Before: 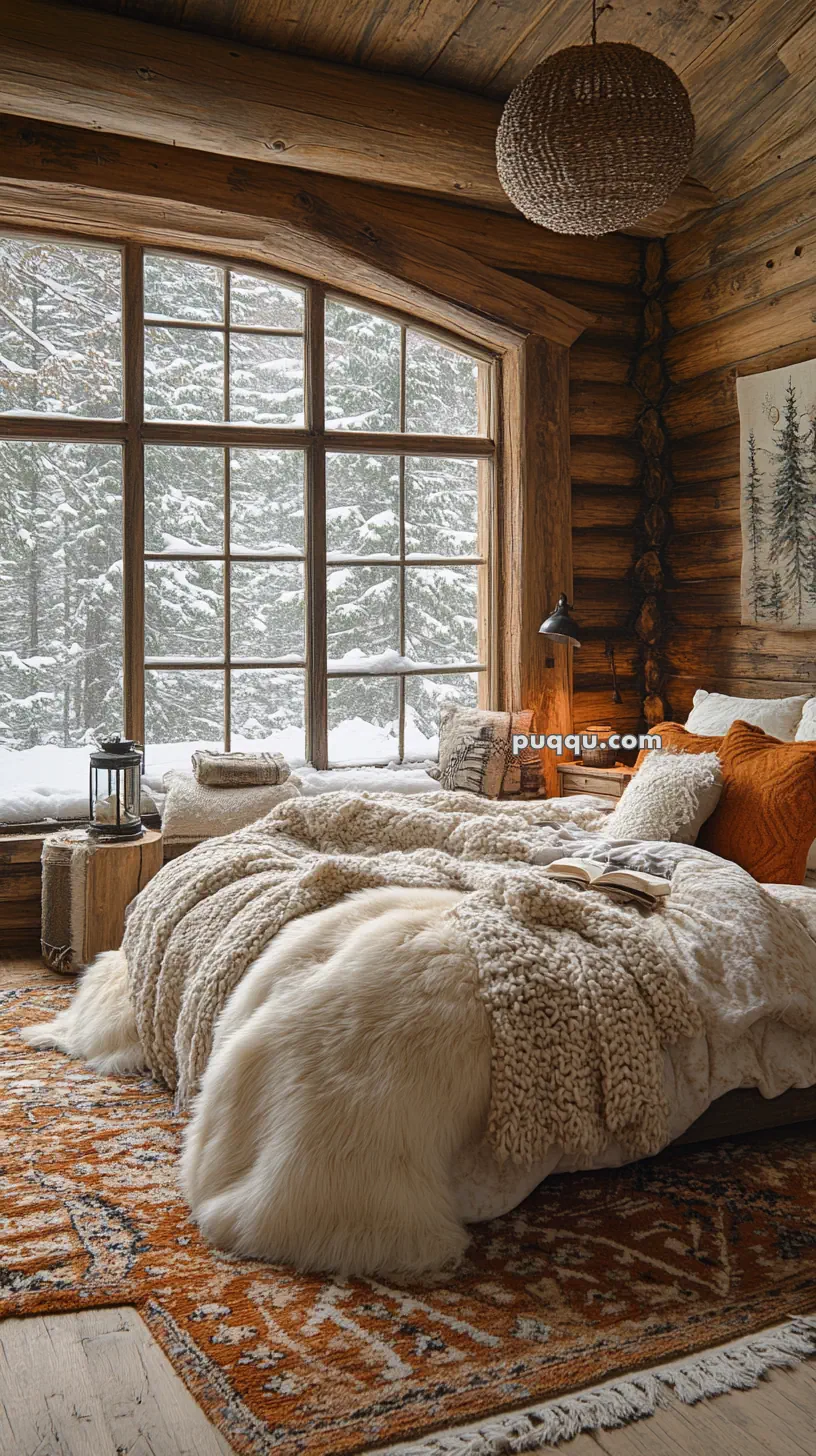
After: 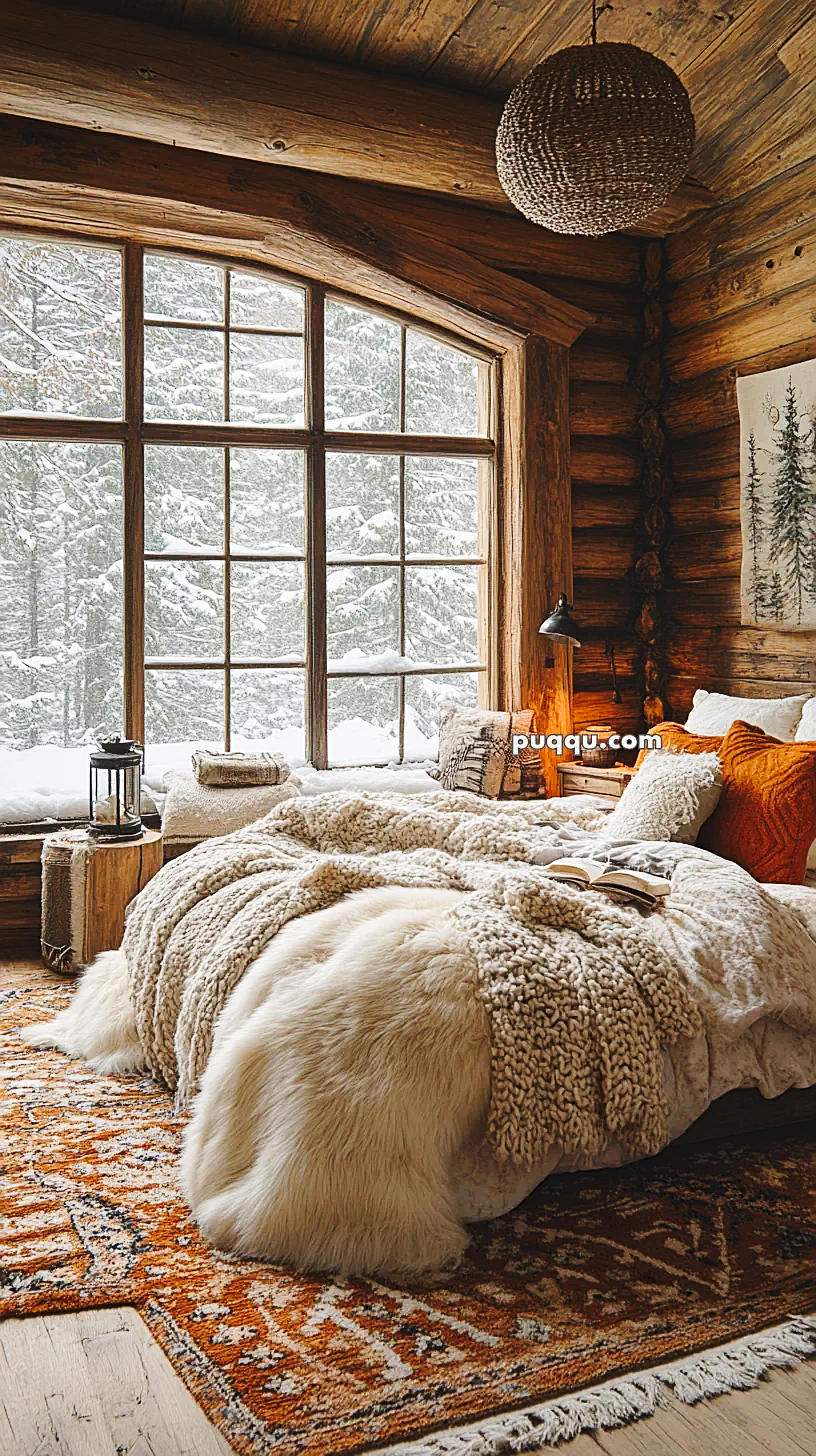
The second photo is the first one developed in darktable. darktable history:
tone curve: curves: ch0 [(0, 0) (0.003, 0.046) (0.011, 0.052) (0.025, 0.059) (0.044, 0.069) (0.069, 0.084) (0.1, 0.107) (0.136, 0.133) (0.177, 0.171) (0.224, 0.216) (0.277, 0.293) (0.335, 0.371) (0.399, 0.481) (0.468, 0.577) (0.543, 0.662) (0.623, 0.749) (0.709, 0.831) (0.801, 0.891) (0.898, 0.942) (1, 1)], preserve colors none
sharpen: on, module defaults
